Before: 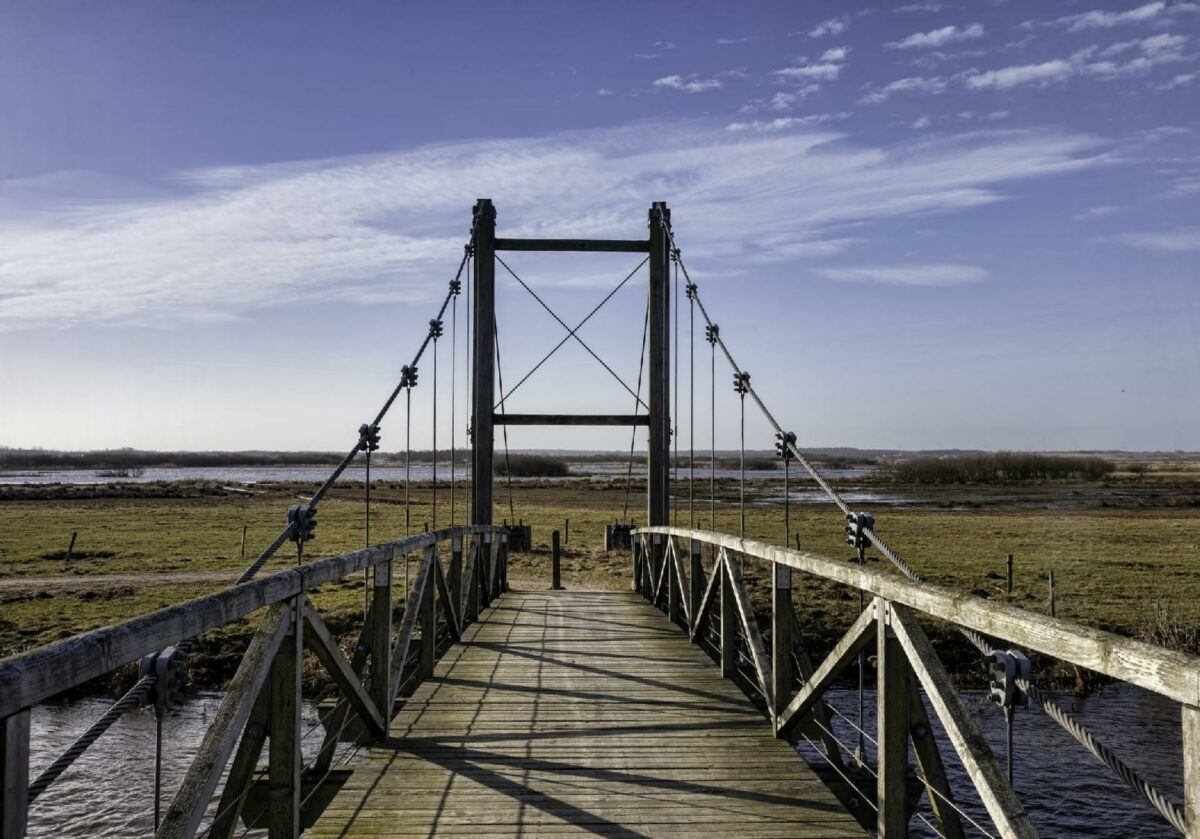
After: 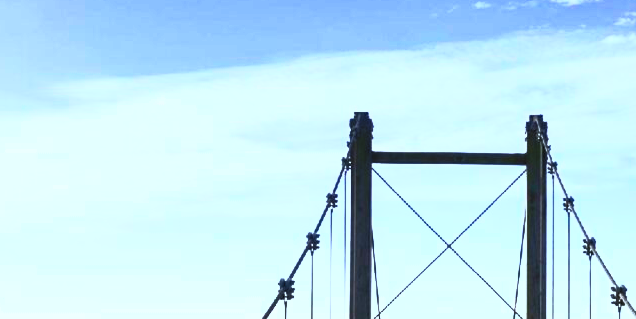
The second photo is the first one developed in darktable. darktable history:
color correction: highlights a* -3.99, highlights b* -10.99
contrast brightness saturation: contrast 0.993, brightness 0.994, saturation 0.995
crop: left 10.26%, top 10.484%, right 36.657%, bottom 51.431%
